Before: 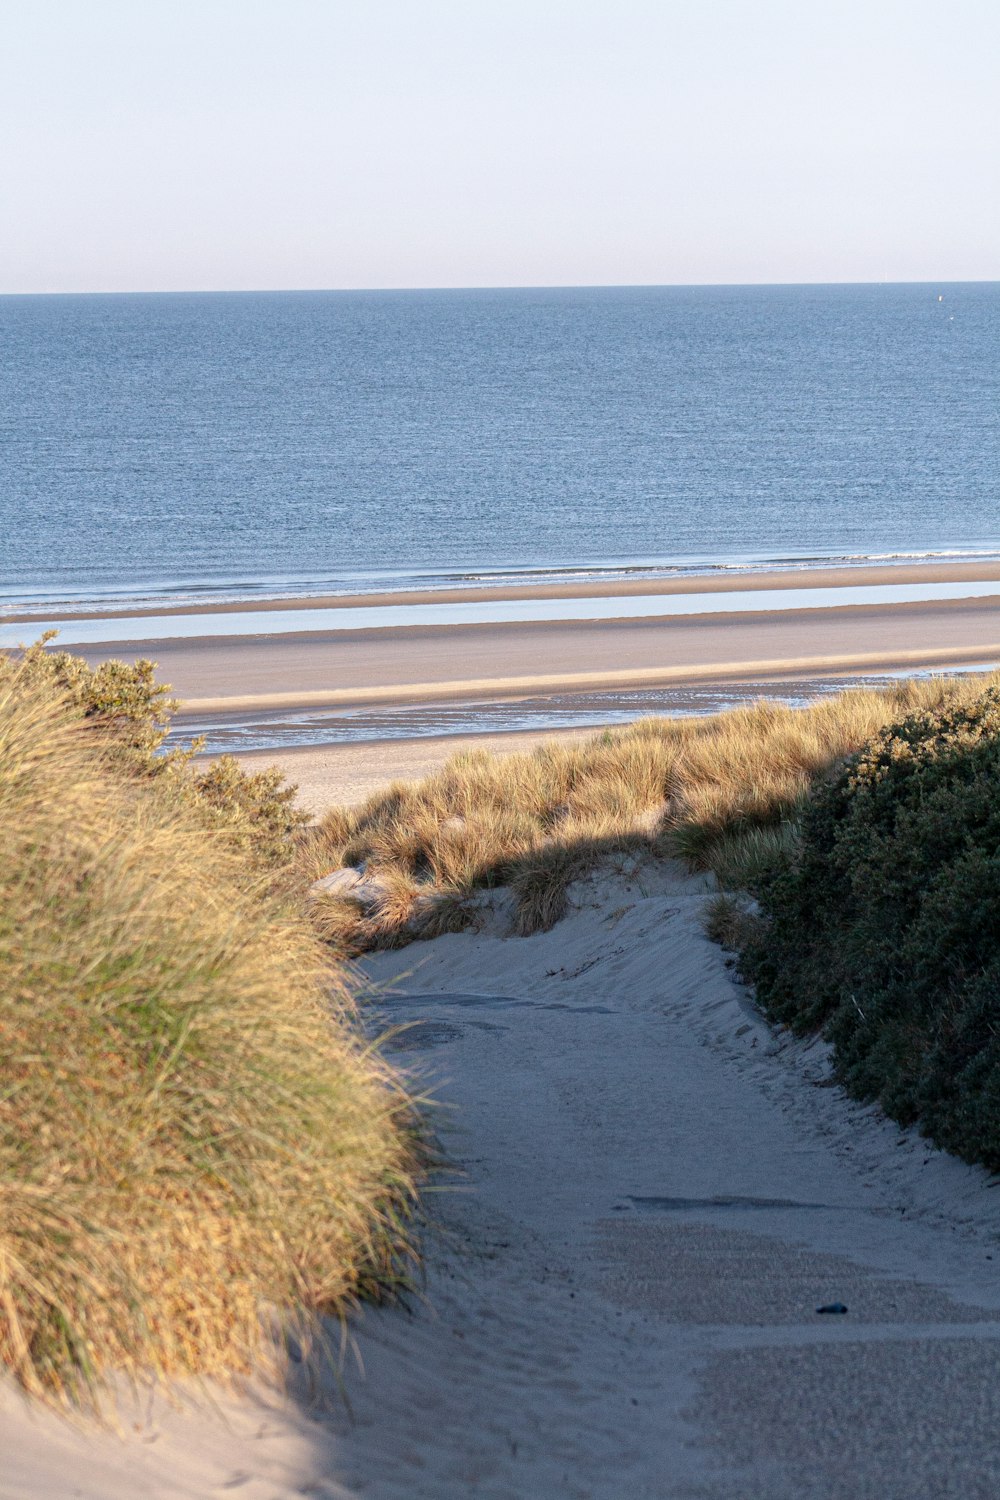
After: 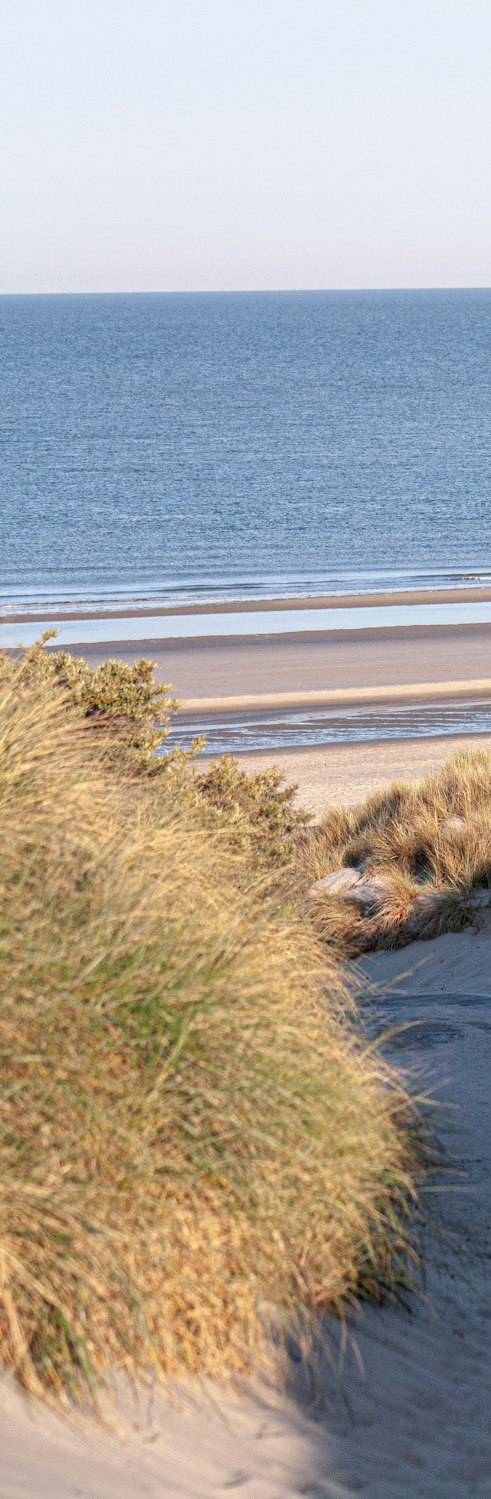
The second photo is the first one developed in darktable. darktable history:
crop and rotate: left 0%, top 0%, right 50.845%
local contrast: highlights 61%, shadows 106%, detail 107%, midtone range 0.529
